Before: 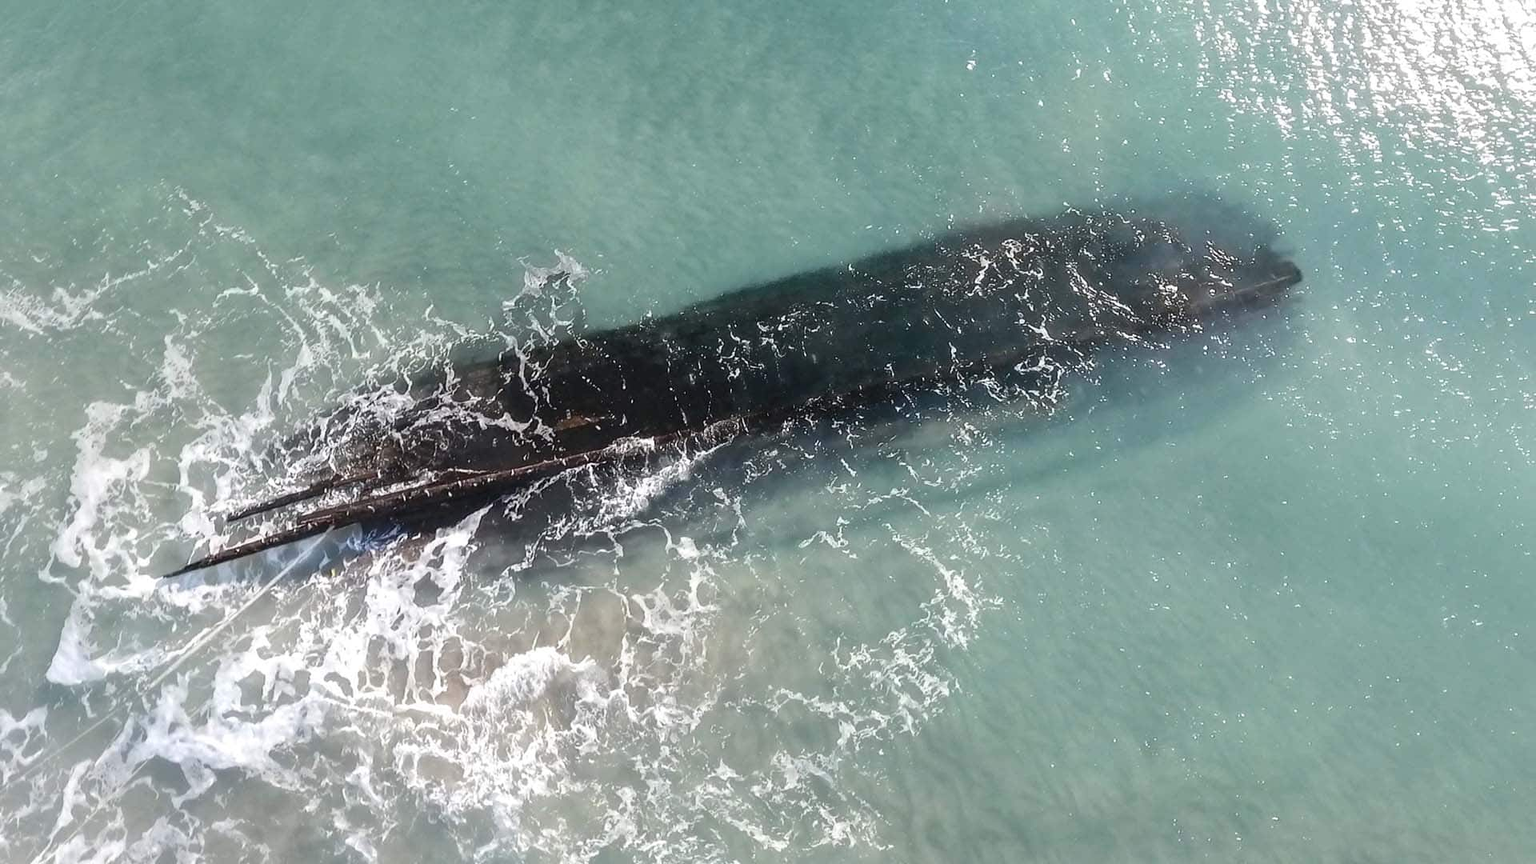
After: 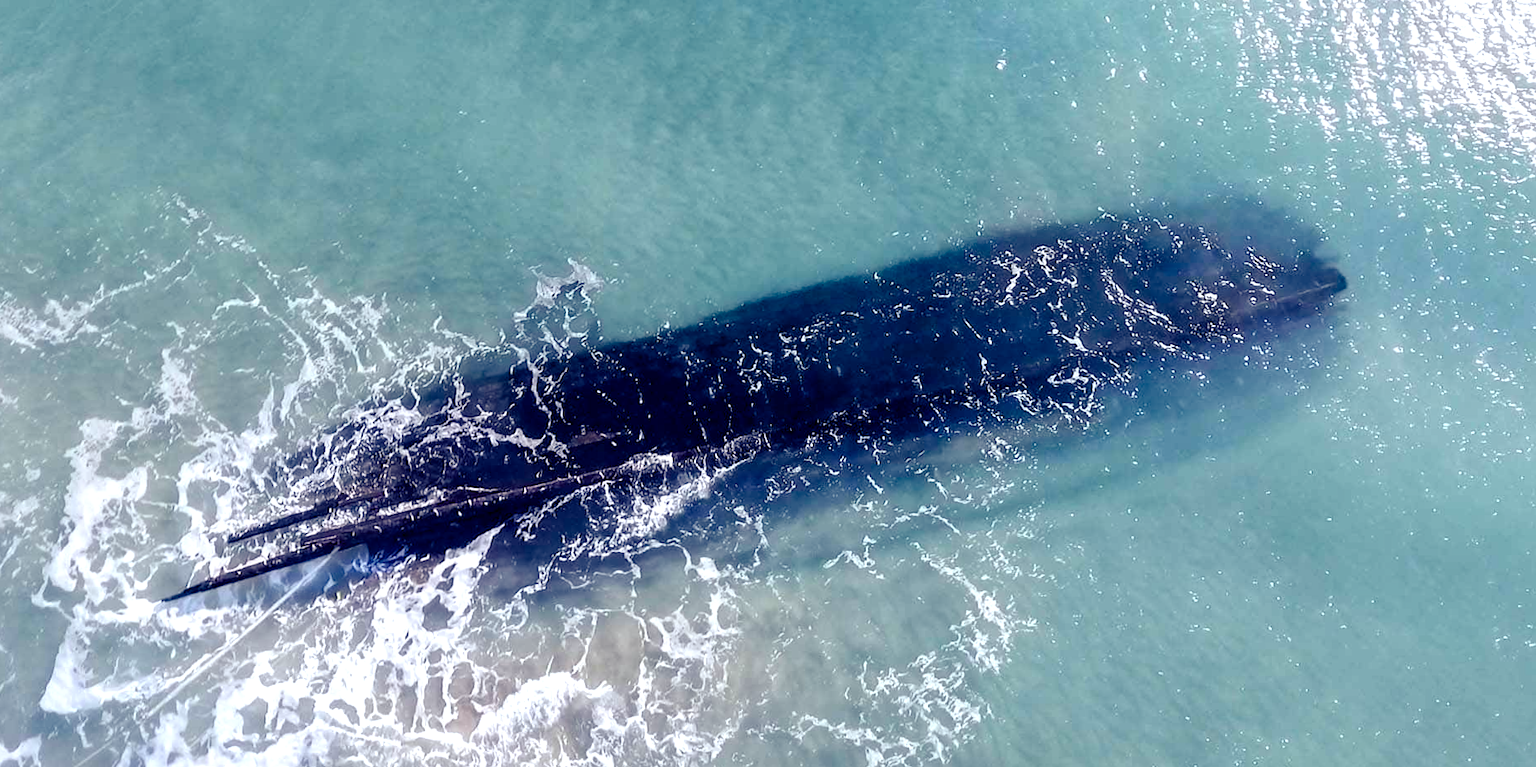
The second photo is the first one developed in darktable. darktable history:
crop and rotate: angle 0.2°, left 0.275%, right 3.127%, bottom 14.18%
color balance rgb: shadows lift › luminance -41.13%, shadows lift › chroma 14.13%, shadows lift › hue 260°, power › luminance -3.76%, power › chroma 0.56%, power › hue 40.37°, highlights gain › luminance 16.81%, highlights gain › chroma 2.94%, highlights gain › hue 260°, global offset › luminance -0.29%, global offset › chroma 0.31%, global offset › hue 260°, perceptual saturation grading › global saturation 20%, perceptual saturation grading › highlights -13.92%, perceptual saturation grading › shadows 50%
